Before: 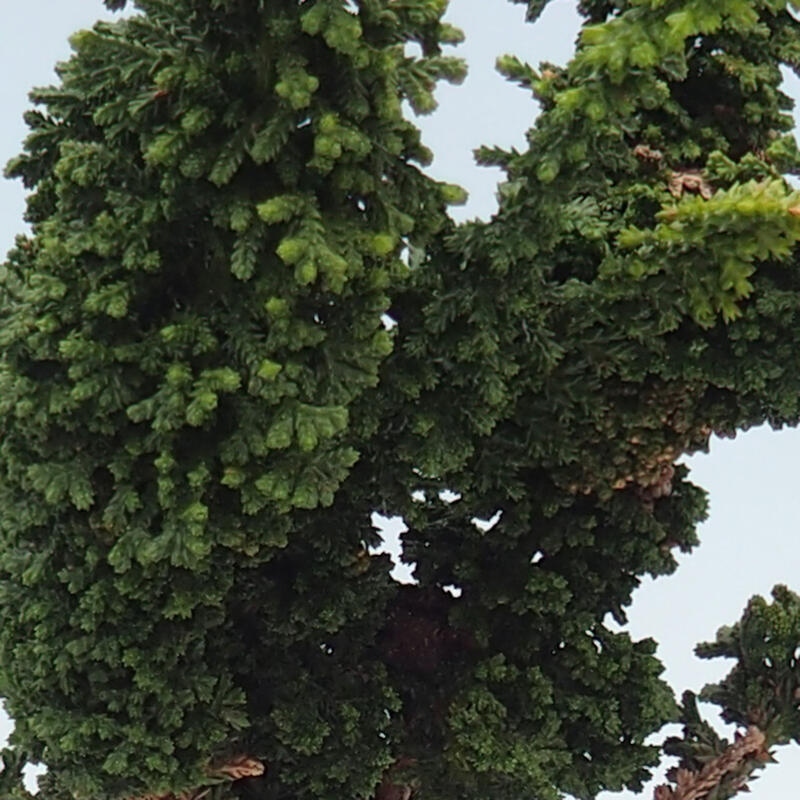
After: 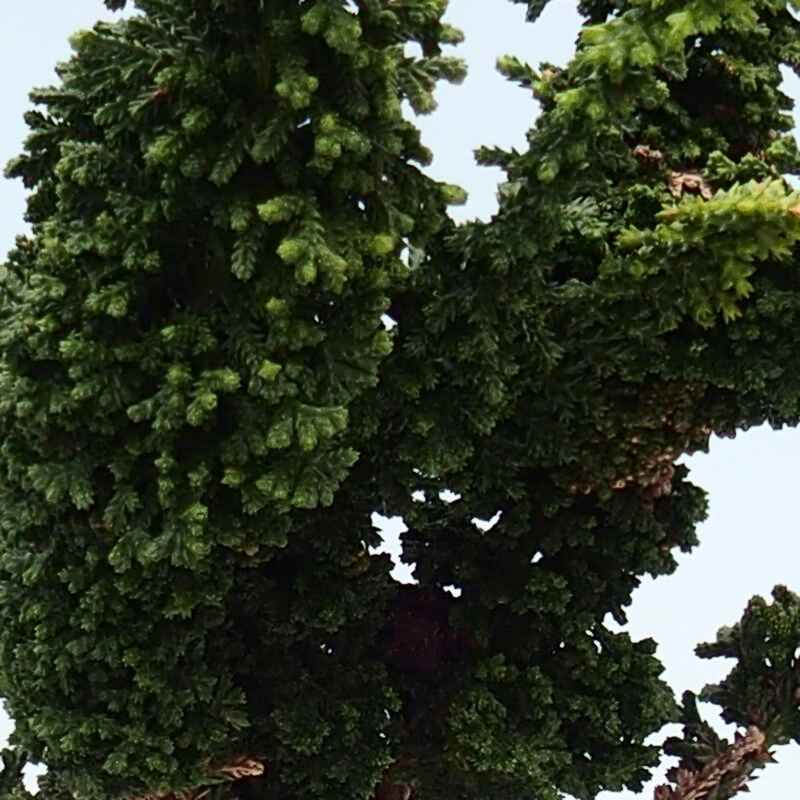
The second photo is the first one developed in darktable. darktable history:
contrast brightness saturation: contrast 0.275
